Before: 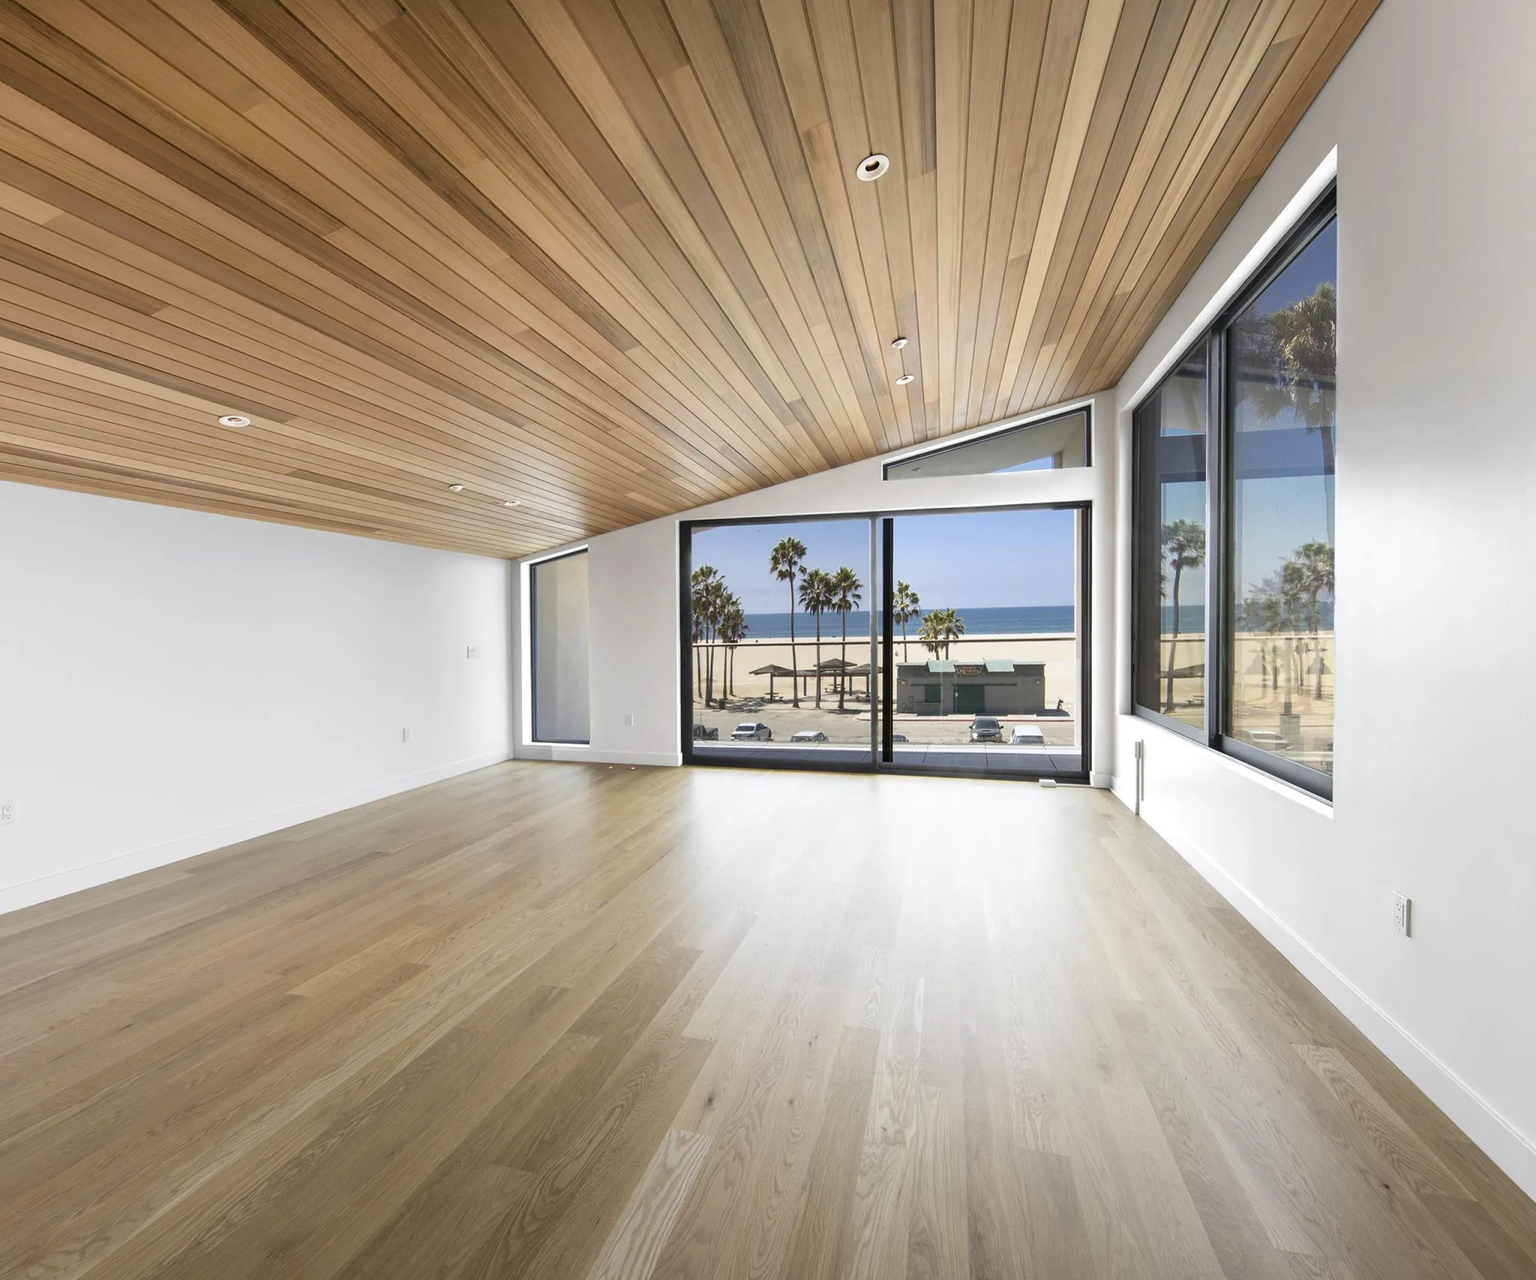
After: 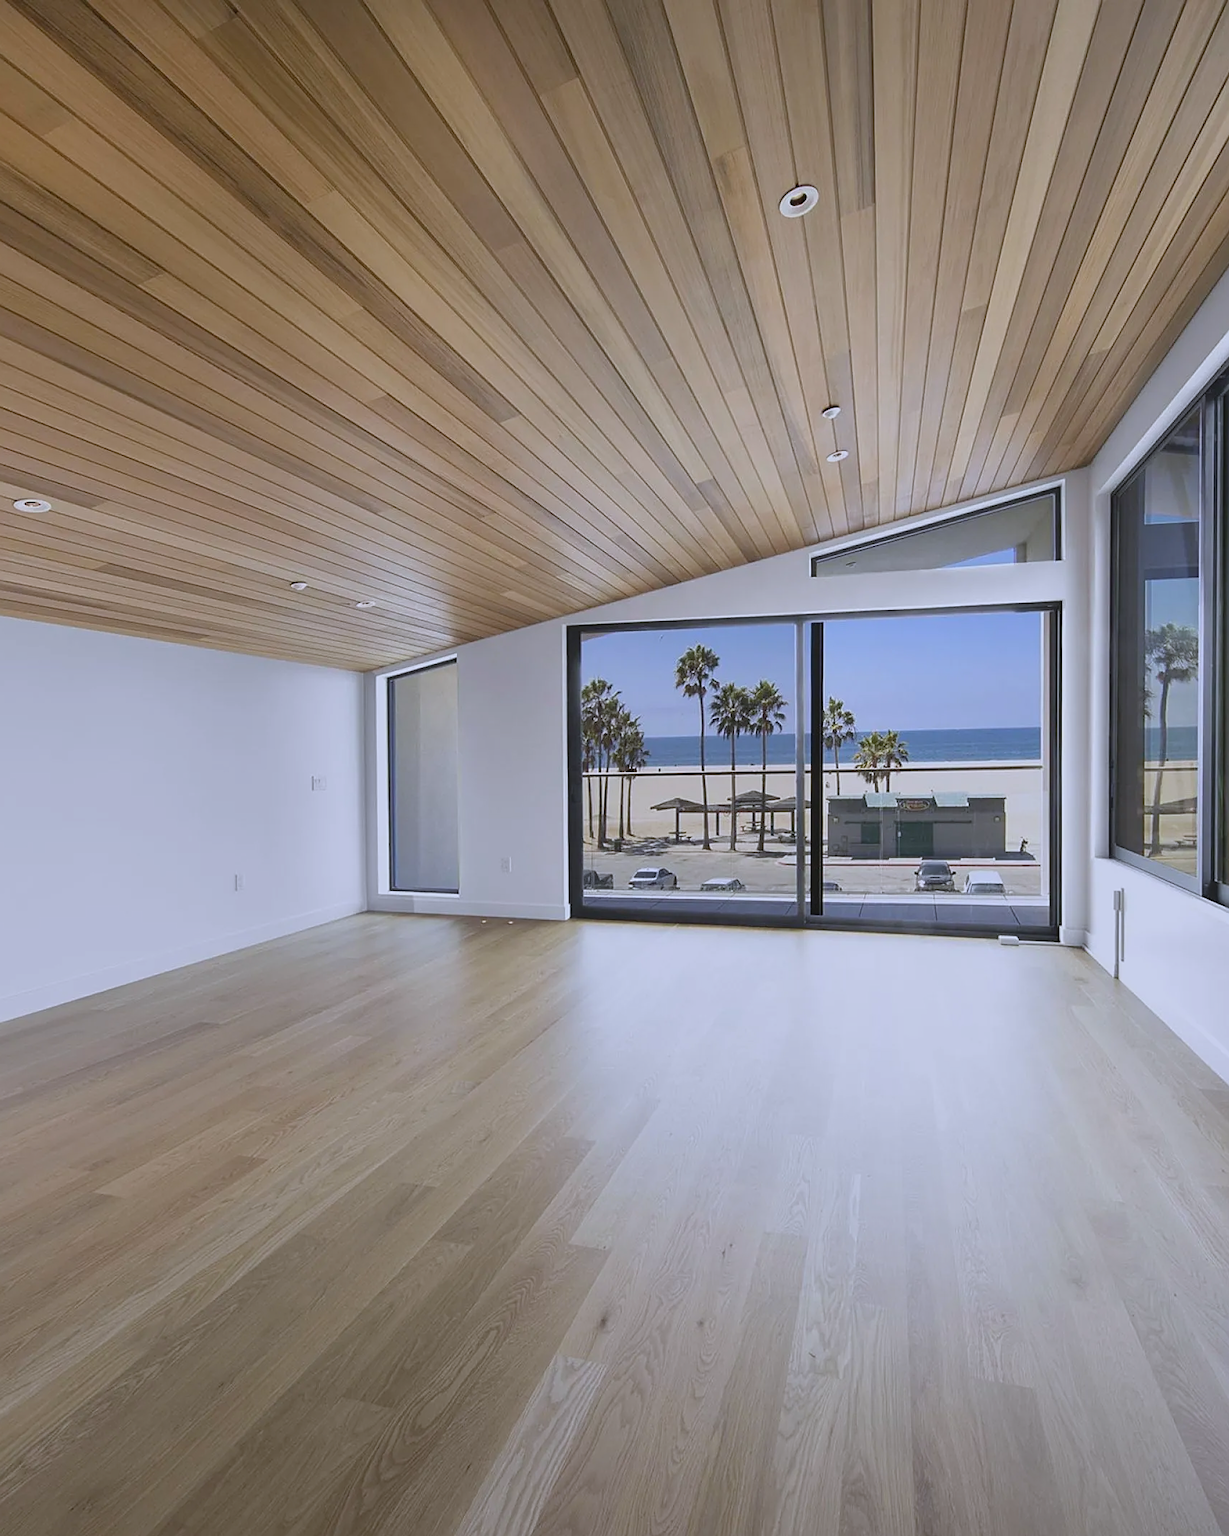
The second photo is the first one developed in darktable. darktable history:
sharpen: on, module defaults
crop and rotate: left 13.537%, right 19.796%
white balance: red 0.967, blue 1.119, emerald 0.756
exposure: exposure -0.582 EV, compensate highlight preservation false
contrast brightness saturation: contrast -0.1, brightness 0.05, saturation 0.08
